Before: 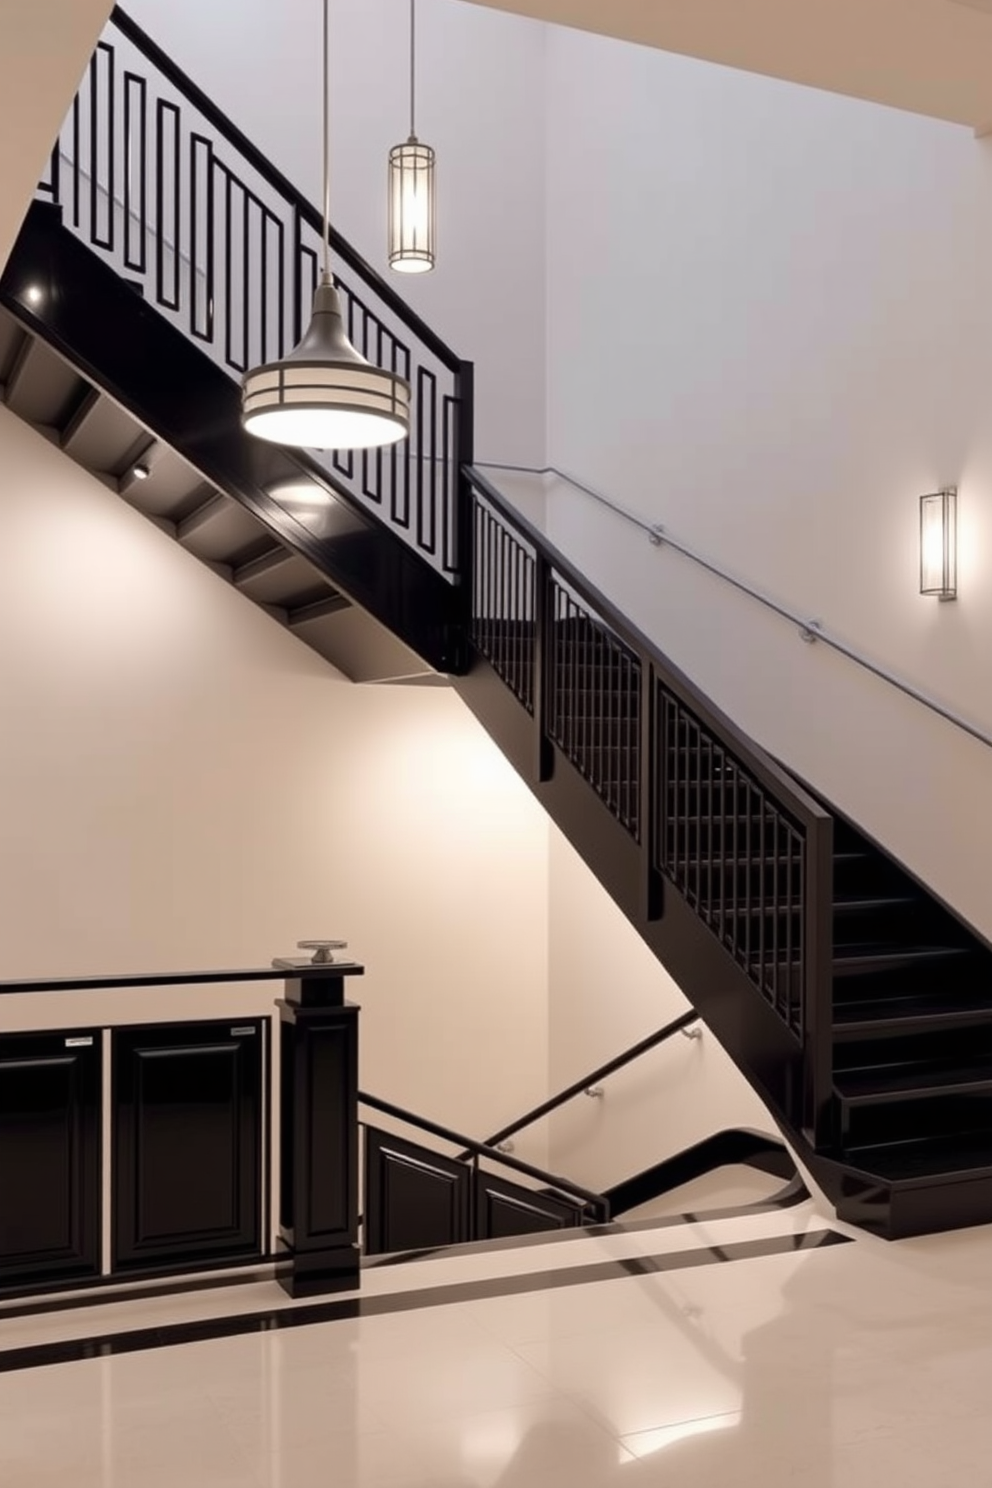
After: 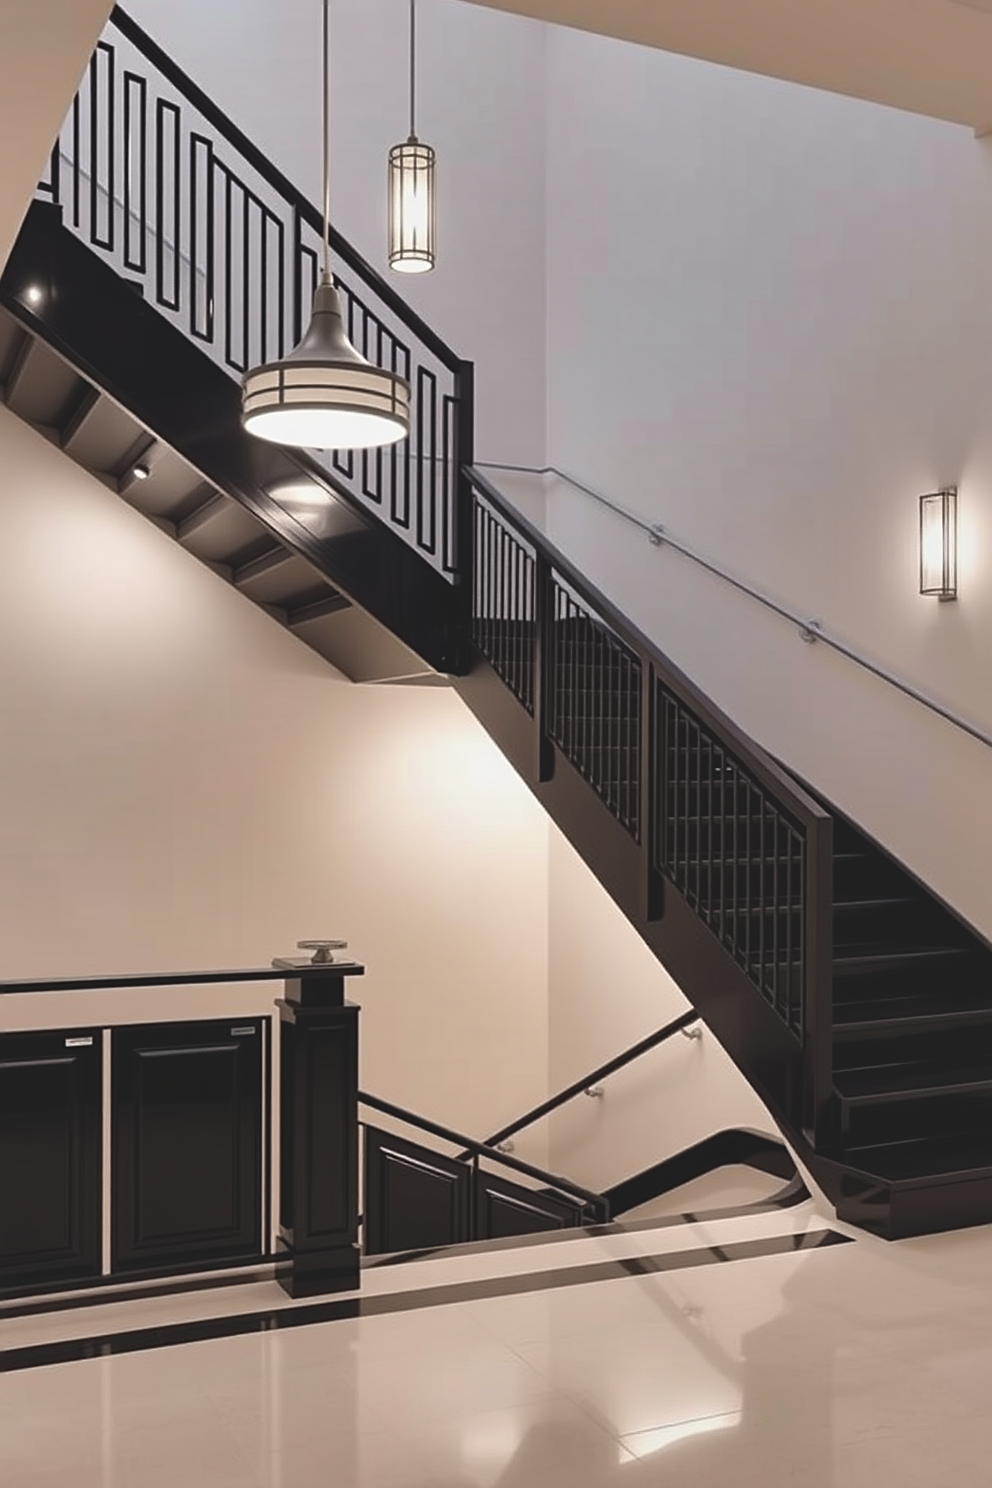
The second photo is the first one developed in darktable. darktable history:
sharpen: on, module defaults
tone equalizer: on, module defaults
shadows and highlights: radius 109.67, shadows 23.32, highlights -57.73, low approximation 0.01, soften with gaussian
exposure: black level correction -0.015, exposure -0.133 EV, compensate highlight preservation false
